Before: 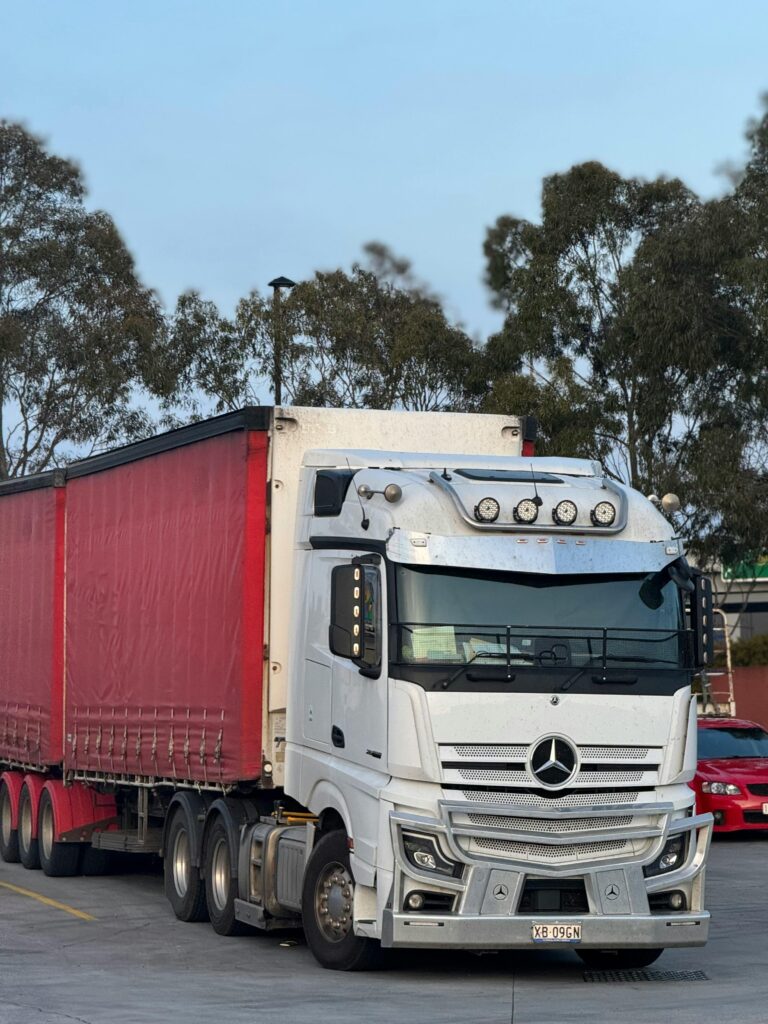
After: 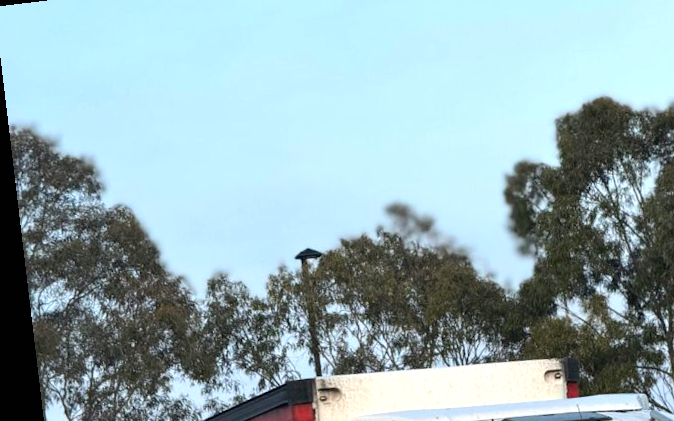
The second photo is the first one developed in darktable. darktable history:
crop: left 0.579%, top 7.627%, right 23.167%, bottom 54.275%
exposure: black level correction 0, exposure 0.5 EV, compensate exposure bias true, compensate highlight preservation false
rotate and perspective: rotation -6.83°, automatic cropping off
